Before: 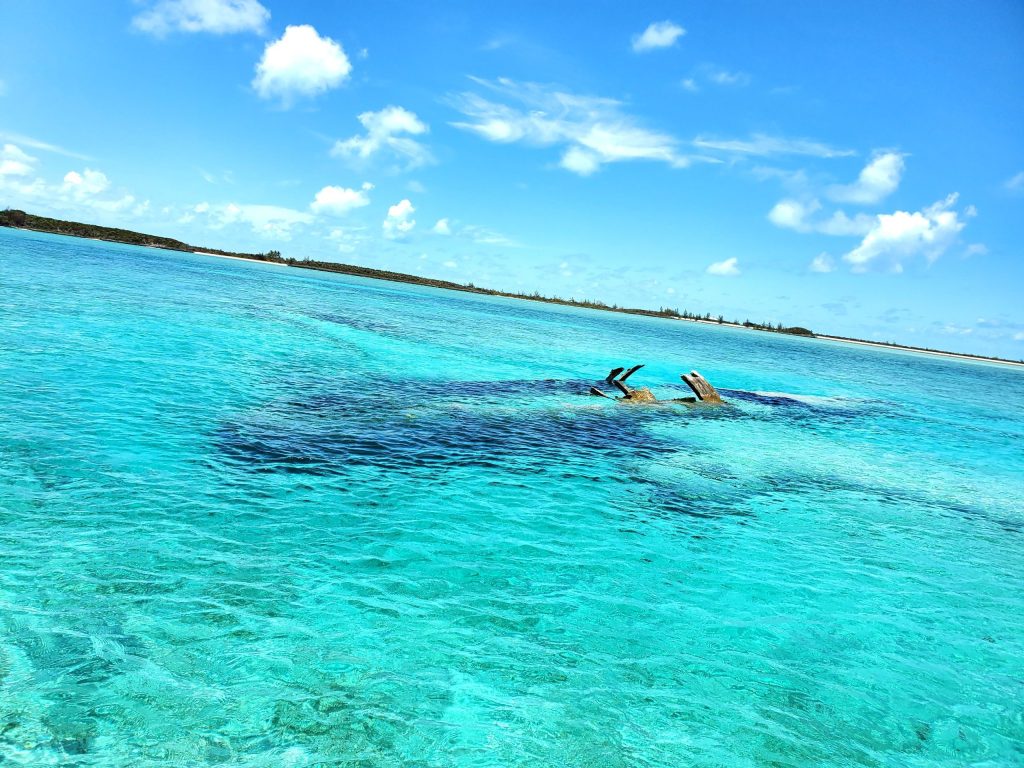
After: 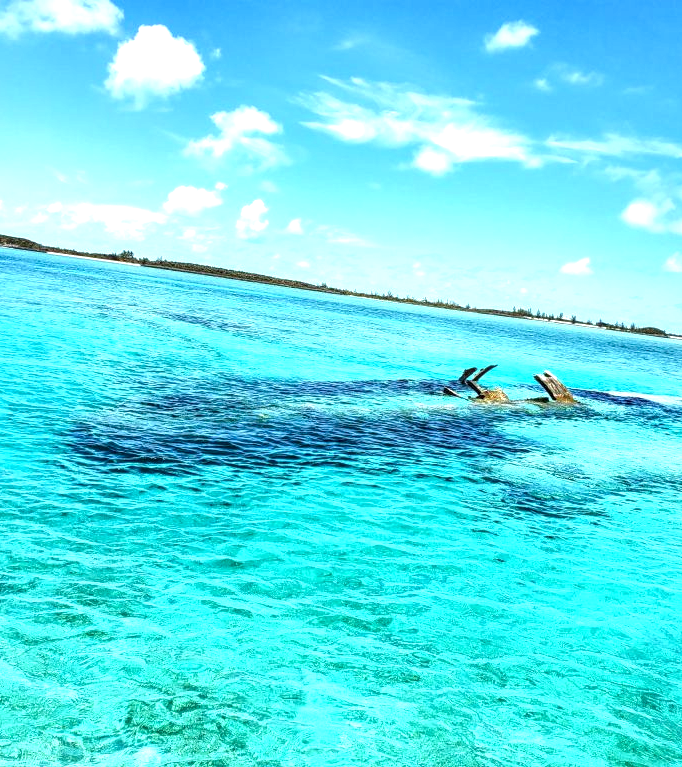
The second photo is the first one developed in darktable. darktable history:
crop and rotate: left 14.398%, right 18.967%
local contrast: detail 144%
exposure: exposure 0.566 EV, compensate exposure bias true, compensate highlight preservation false
